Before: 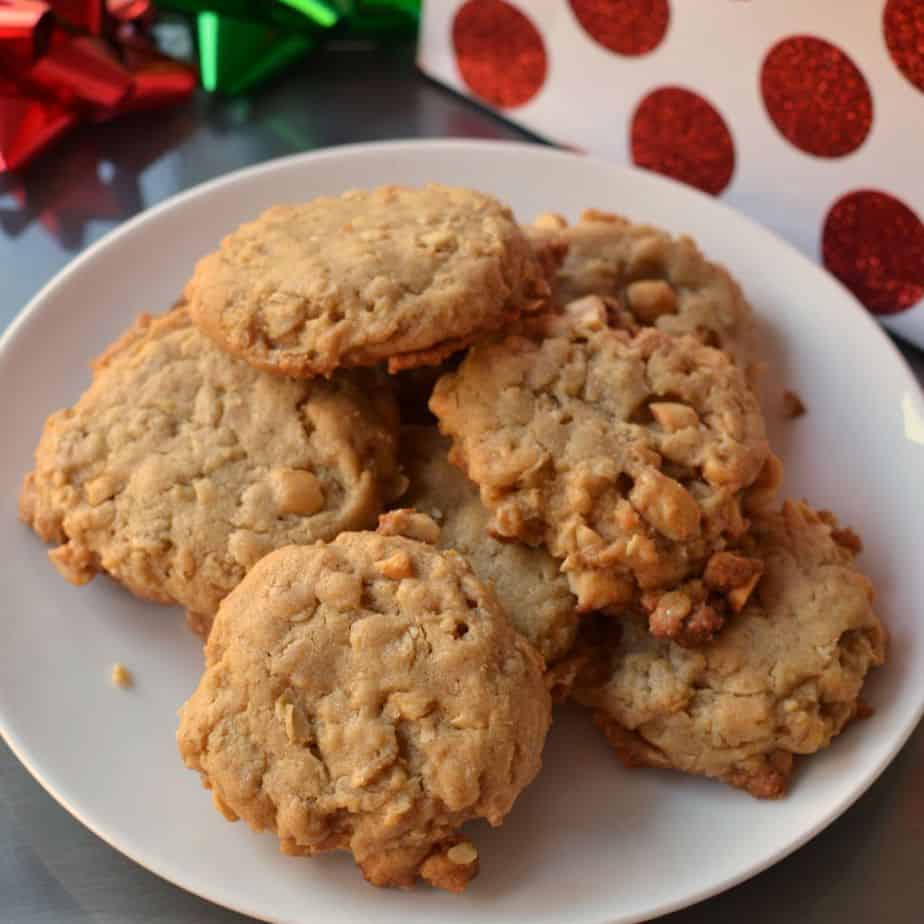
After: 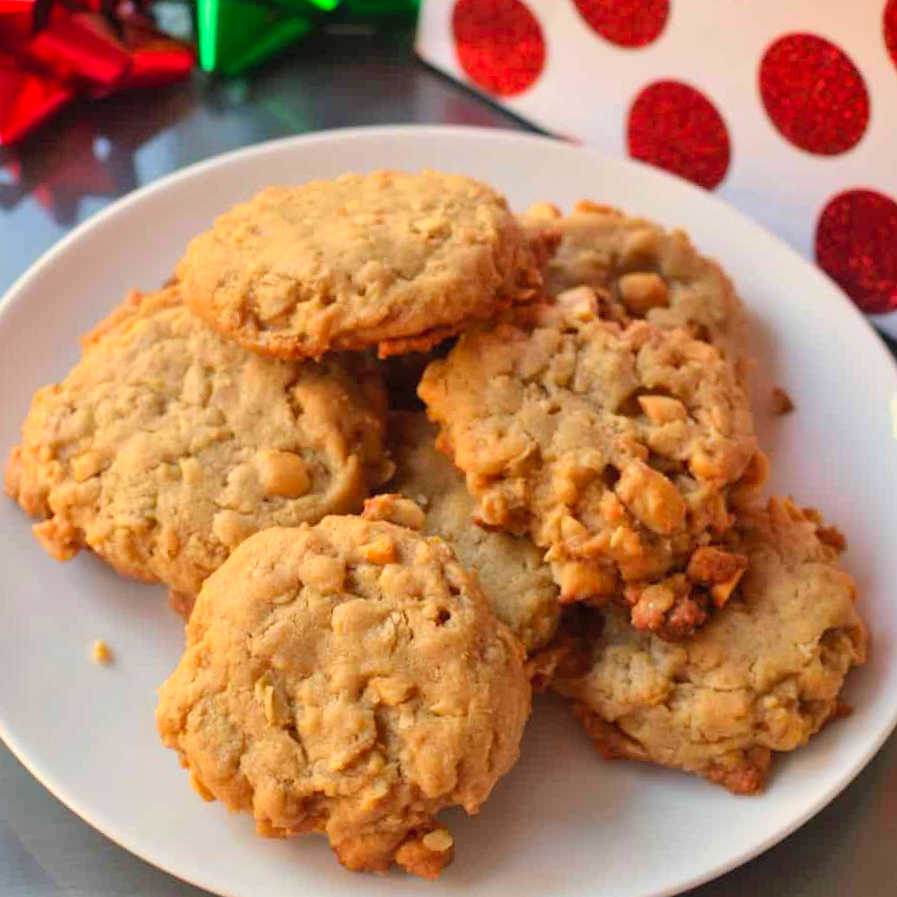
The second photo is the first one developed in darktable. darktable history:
crop and rotate: angle -1.69°
local contrast: mode bilateral grid, contrast 20, coarseness 50, detail 120%, midtone range 0.2
contrast brightness saturation: contrast 0.07, brightness 0.18, saturation 0.4
